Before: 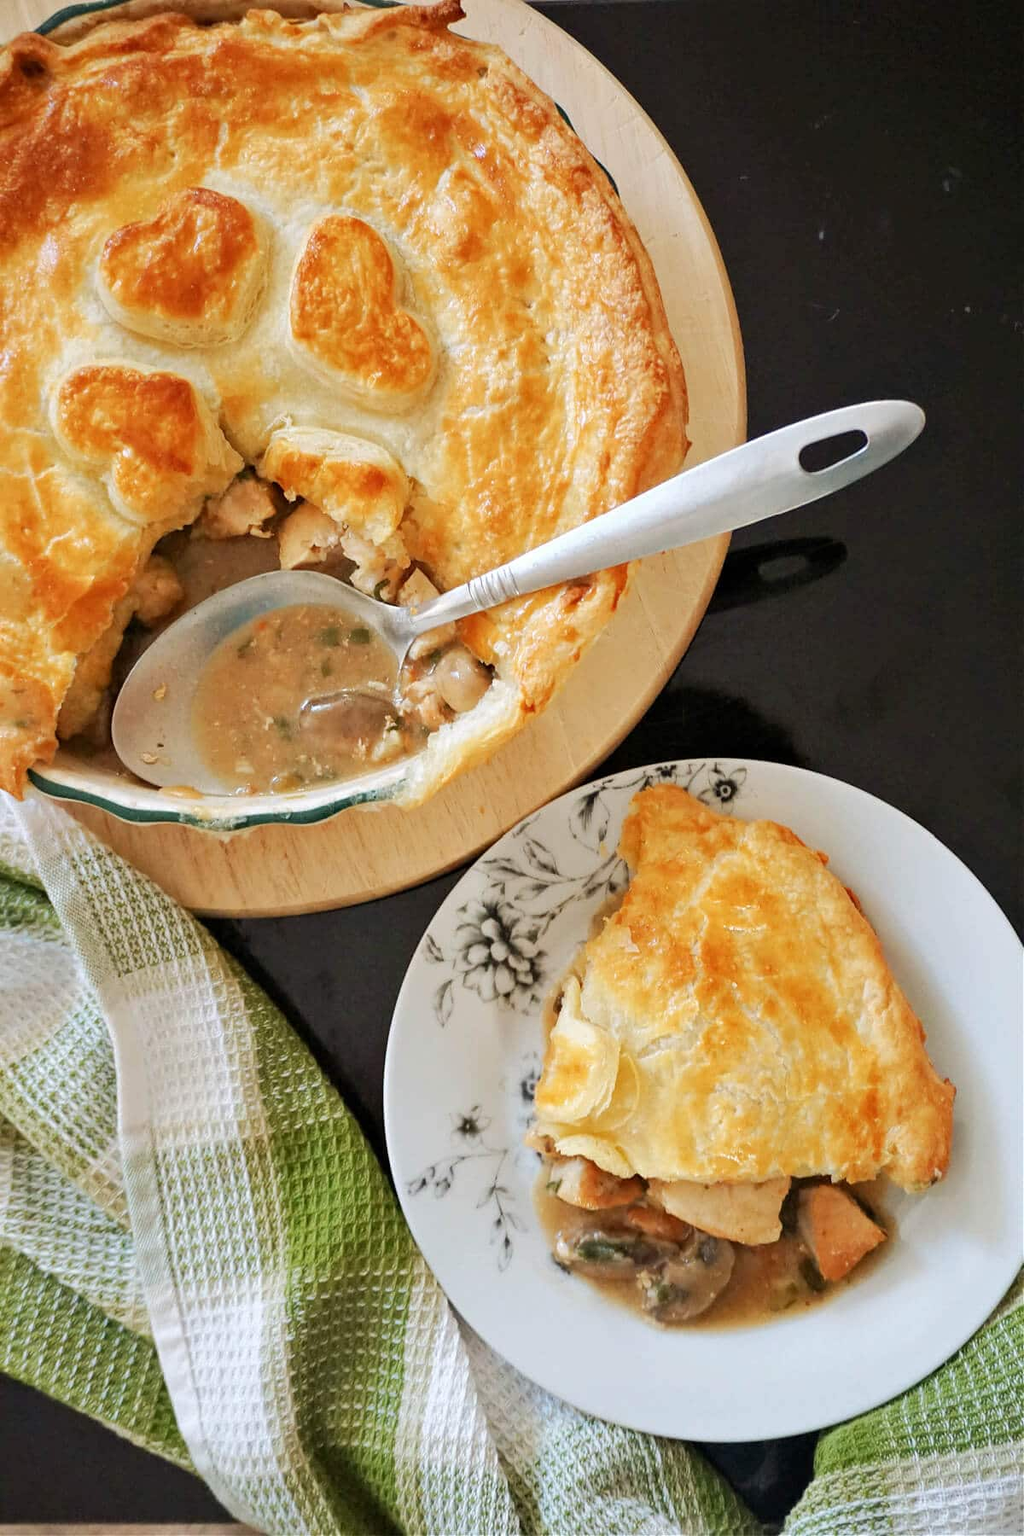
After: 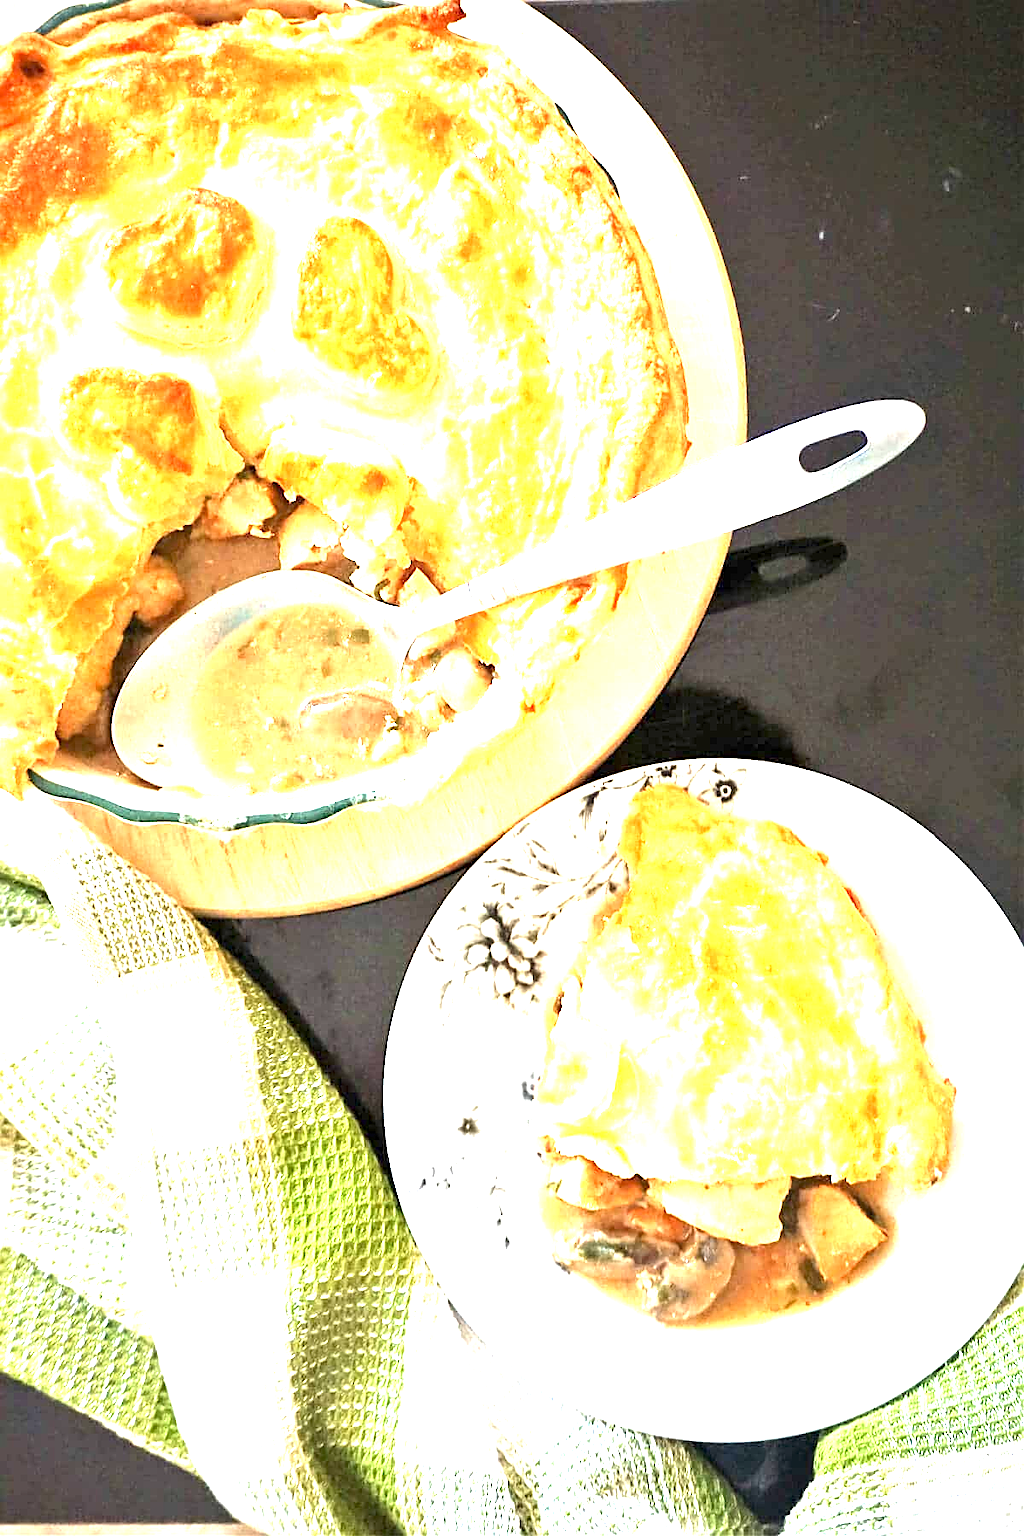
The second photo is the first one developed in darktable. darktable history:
tone equalizer: on, module defaults
exposure: exposure 2.259 EV, compensate highlight preservation false
sharpen: on, module defaults
color zones: curves: ch0 [(0, 0.5) (0.143, 0.5) (0.286, 0.5) (0.429, 0.5) (0.571, 0.5) (0.714, 0.476) (0.857, 0.5) (1, 0.5)]; ch2 [(0, 0.5) (0.143, 0.5) (0.286, 0.5) (0.429, 0.5) (0.571, 0.5) (0.714, 0.487) (0.857, 0.5) (1, 0.5)]
